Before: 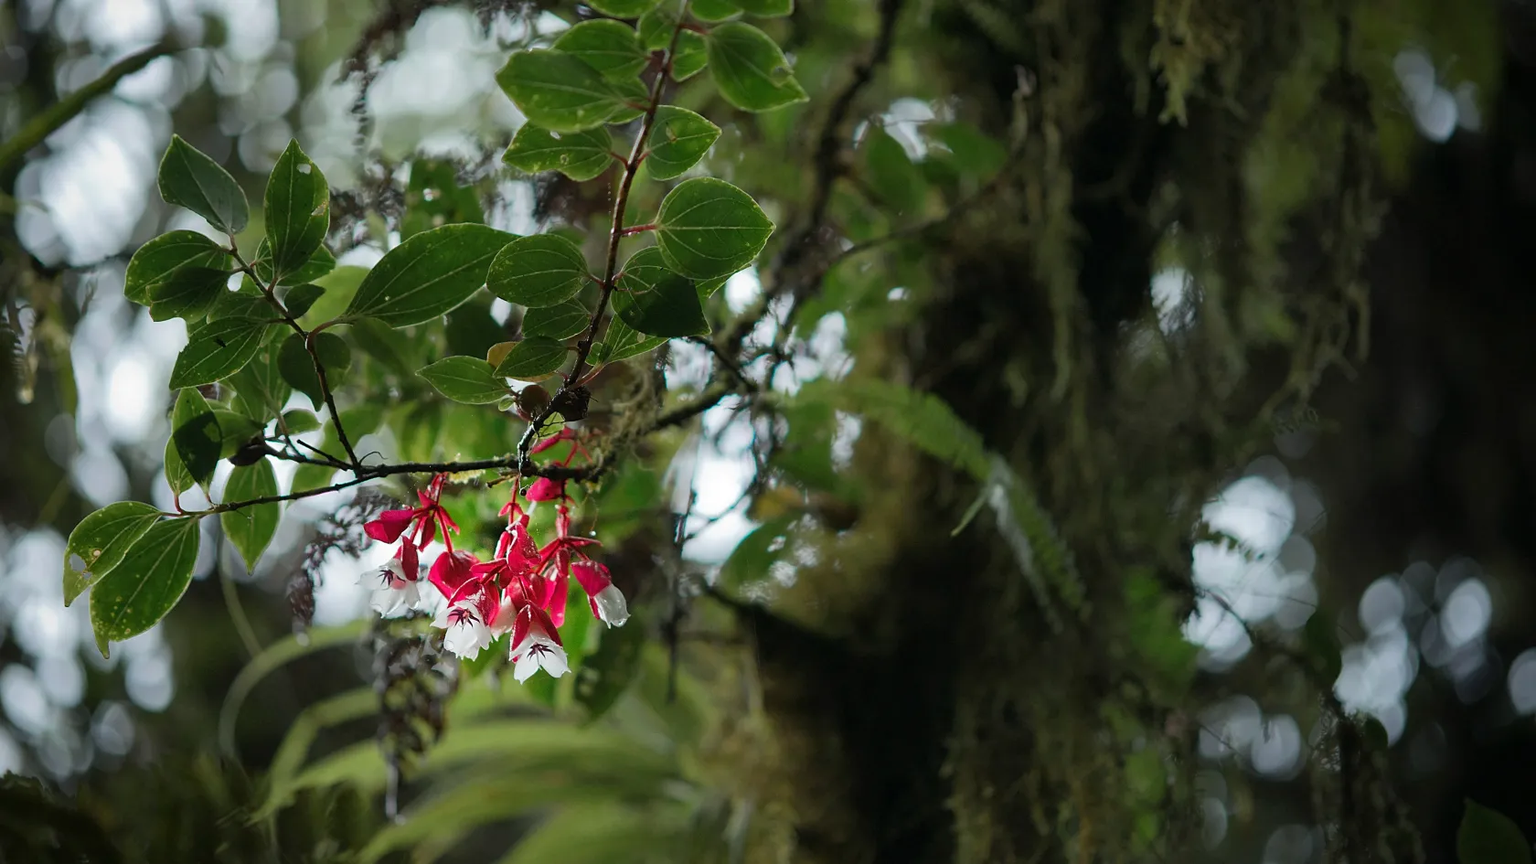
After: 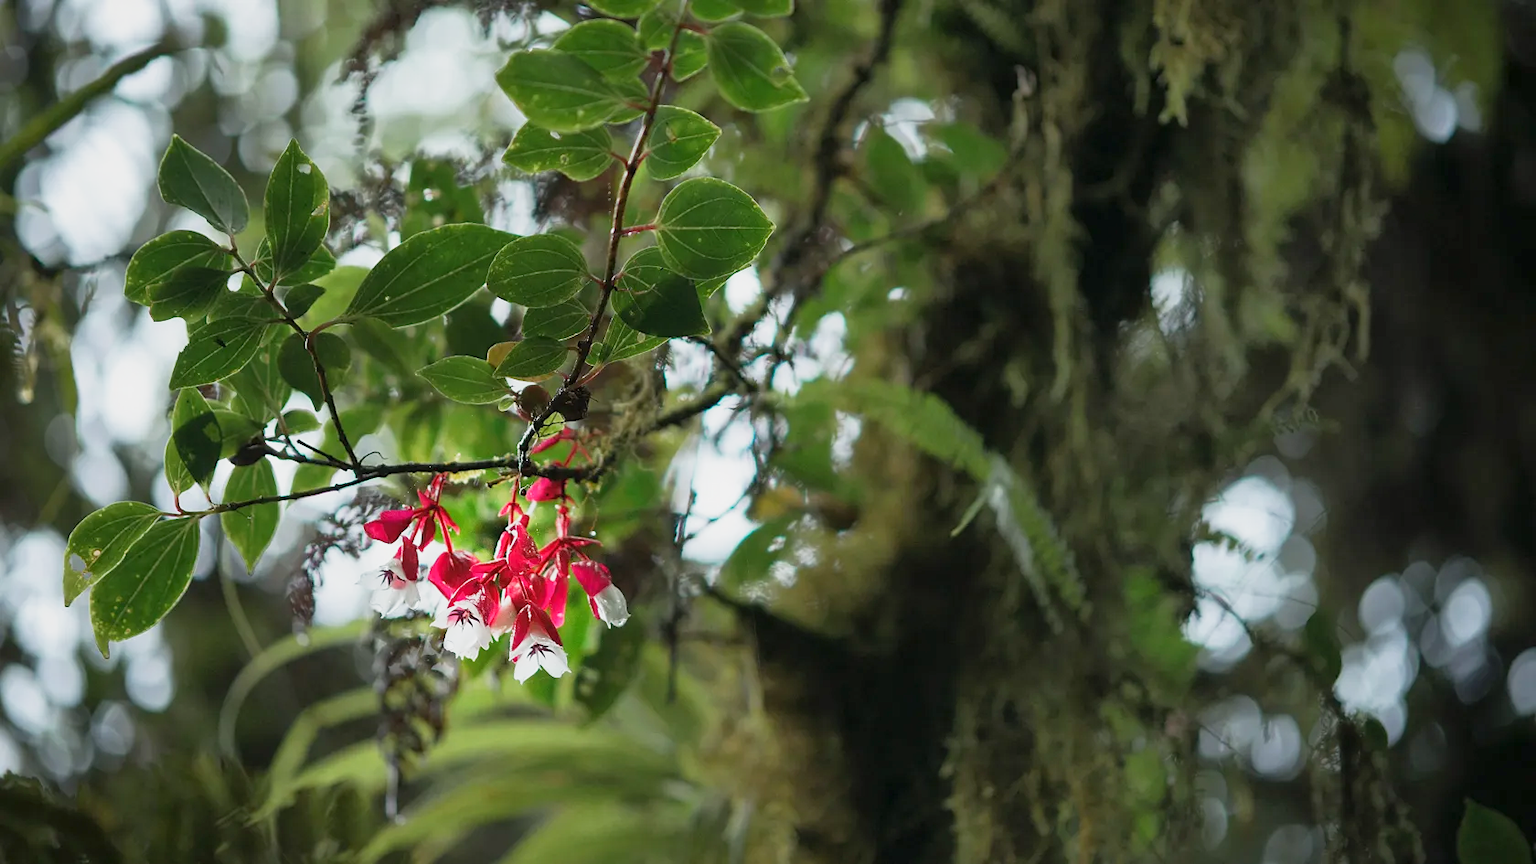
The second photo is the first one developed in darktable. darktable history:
shadows and highlights: shadows 43.22, highlights 7.89
base curve: curves: ch0 [(0, 0) (0.088, 0.125) (0.176, 0.251) (0.354, 0.501) (0.613, 0.749) (1, 0.877)], preserve colors none
